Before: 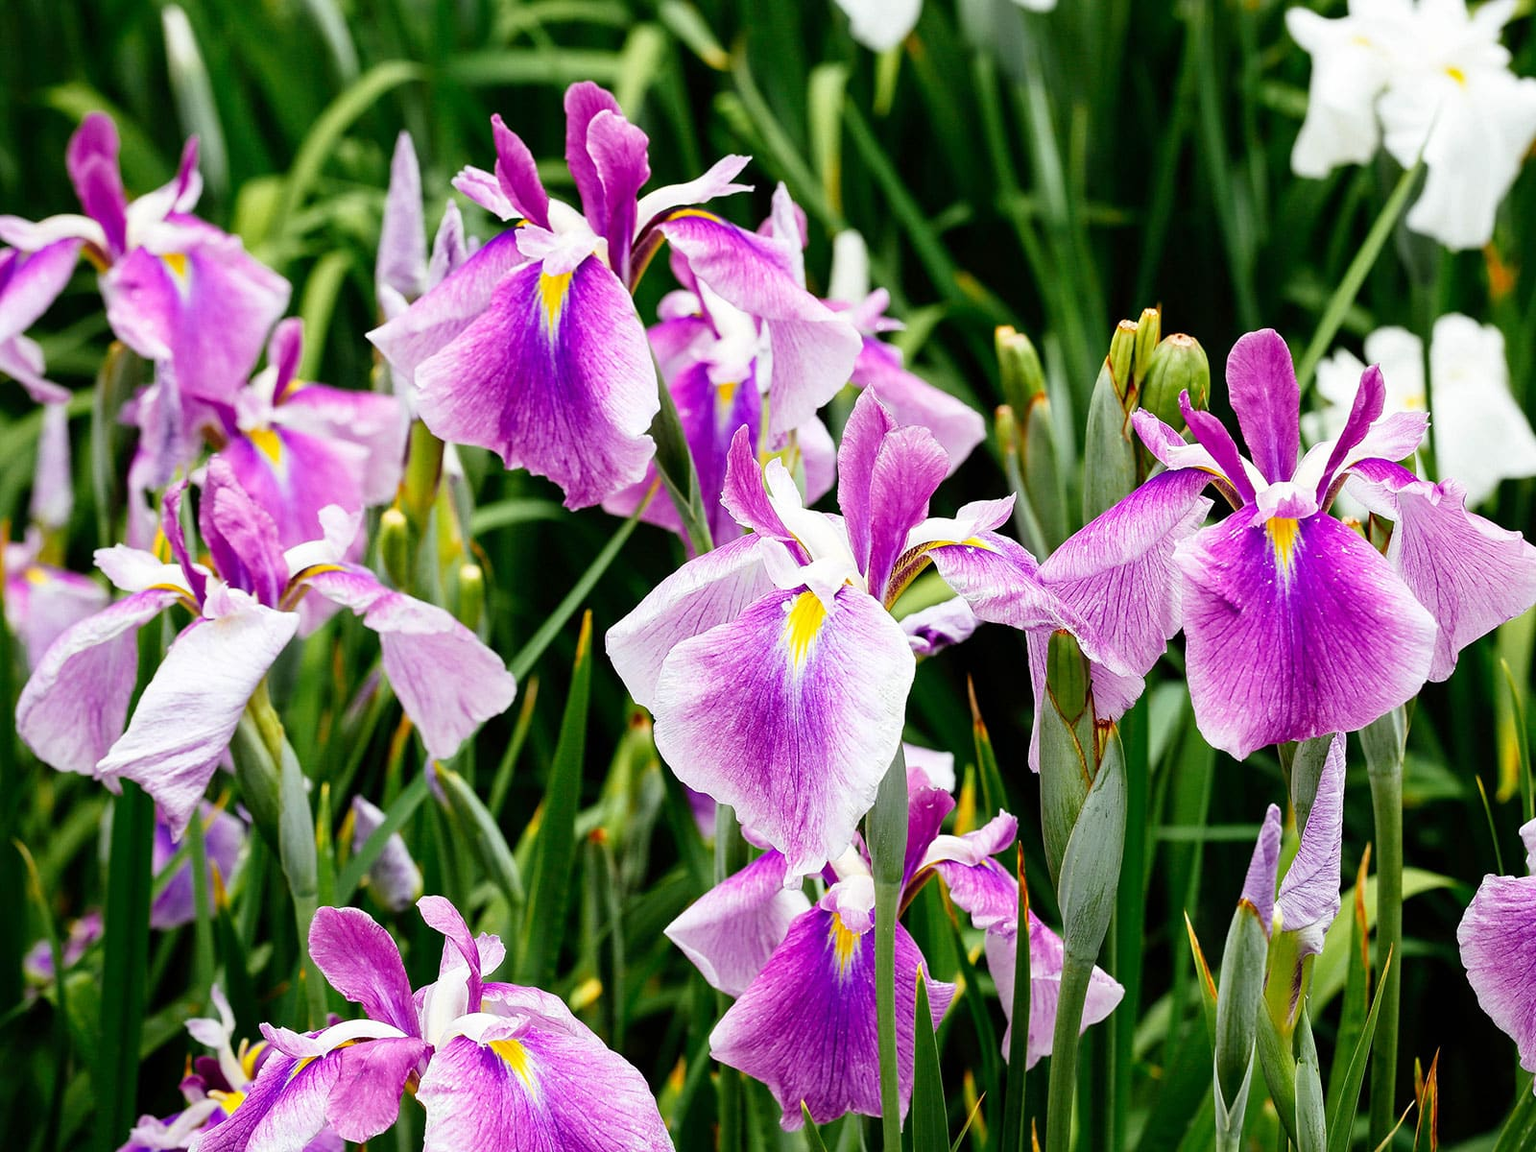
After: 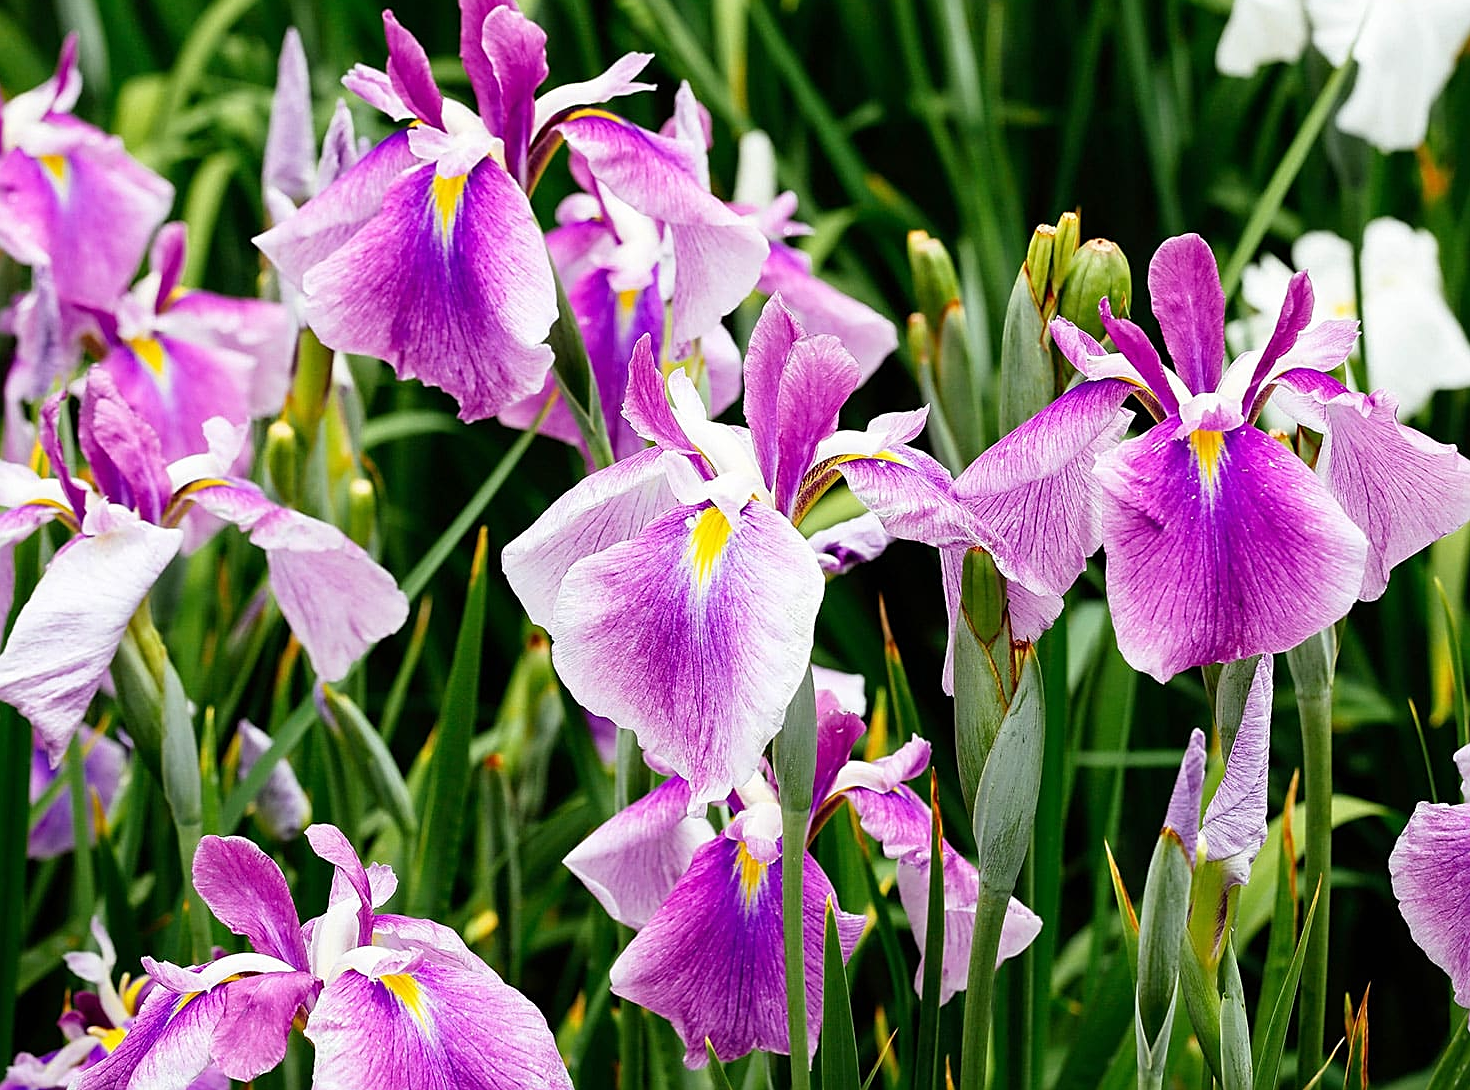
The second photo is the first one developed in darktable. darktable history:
sharpen: on, module defaults
crop and rotate: left 8.092%, top 9.12%
